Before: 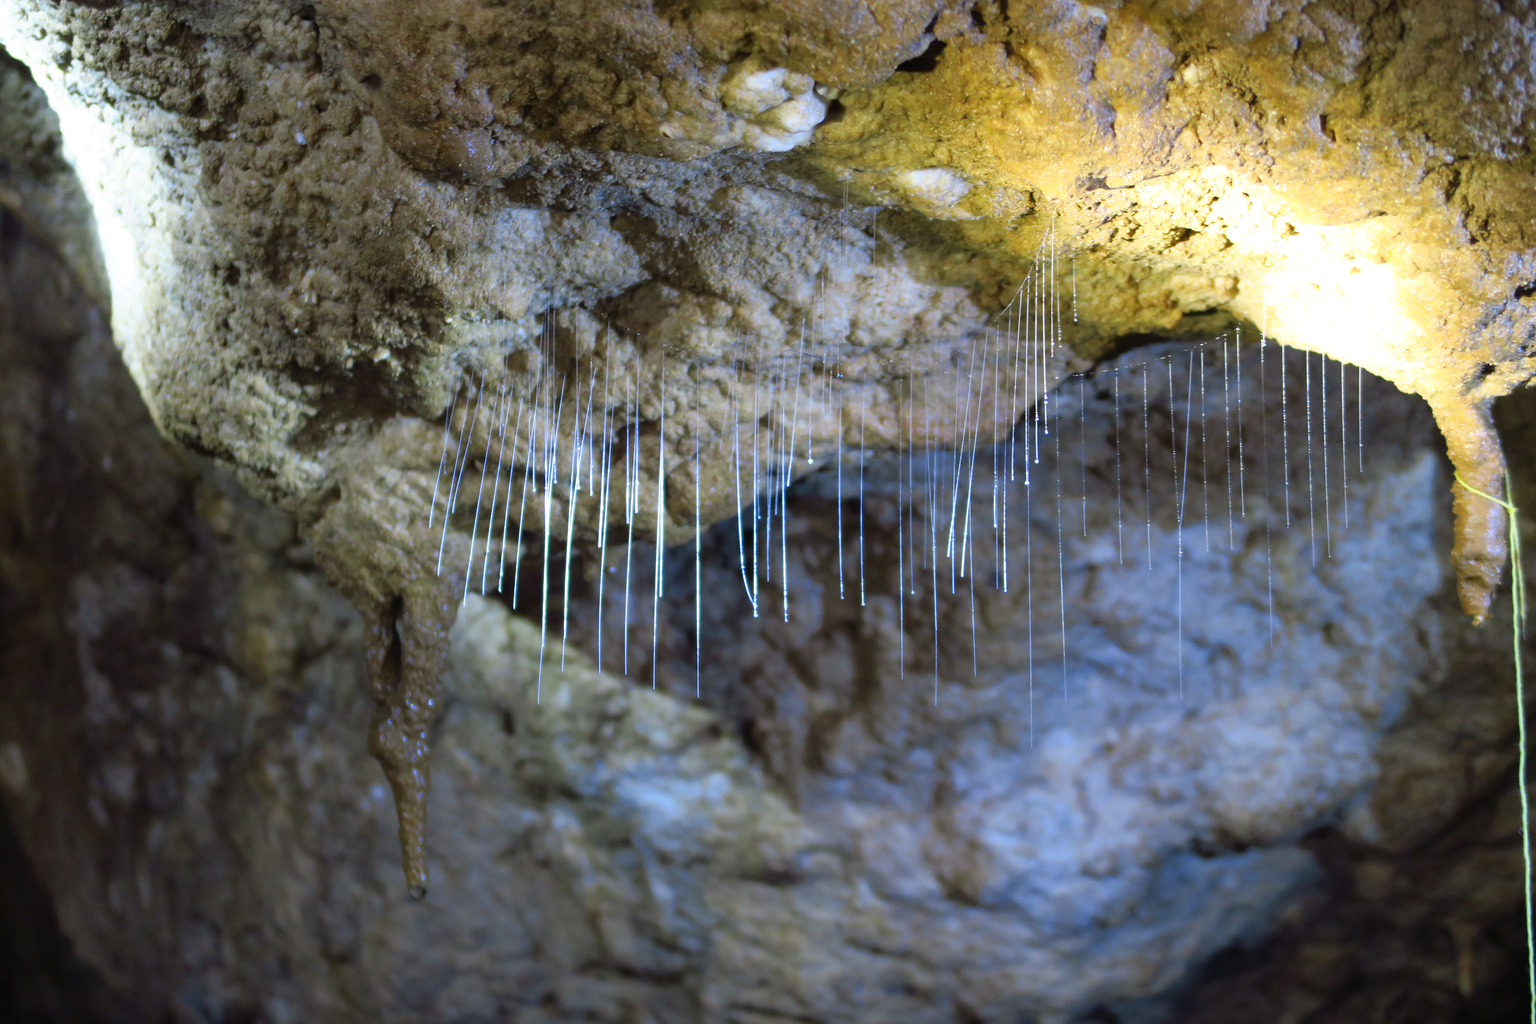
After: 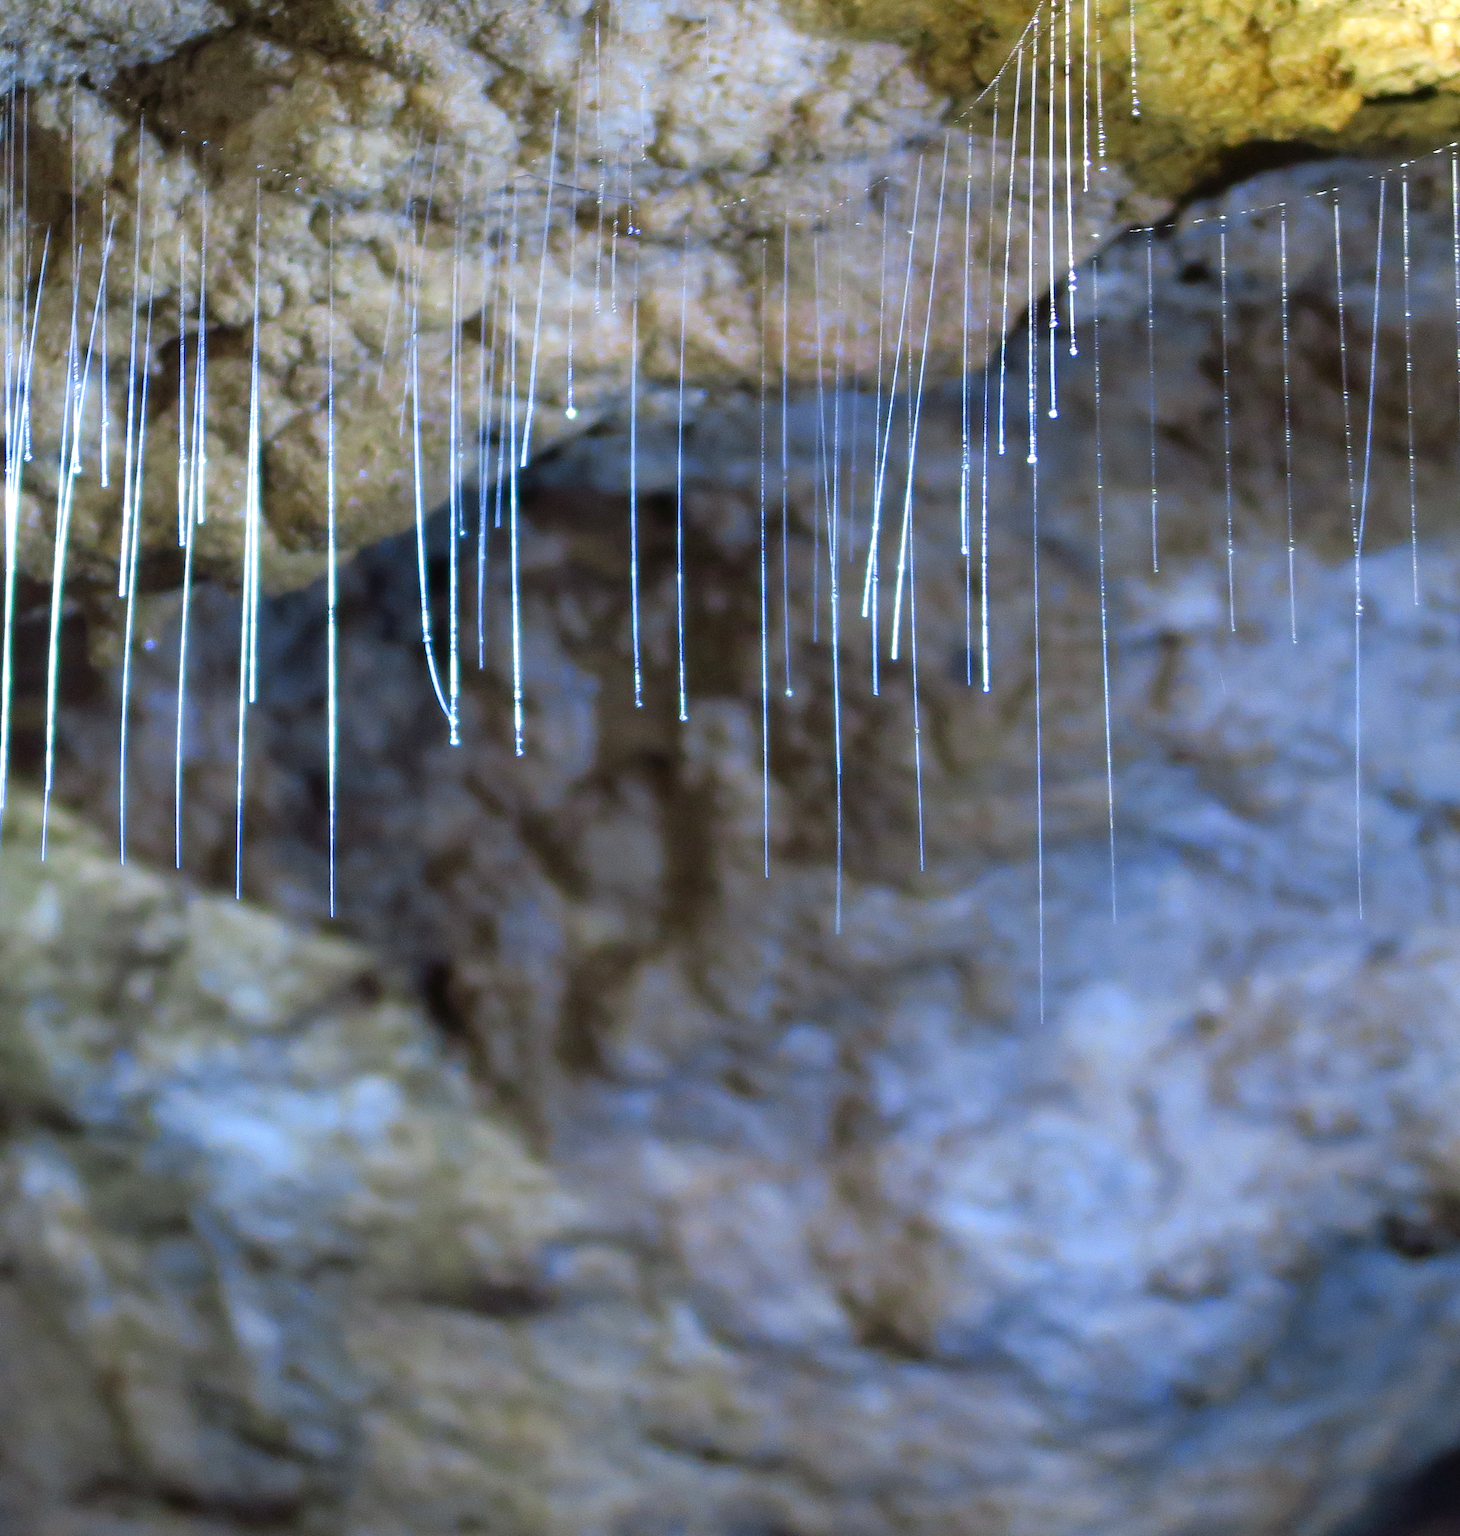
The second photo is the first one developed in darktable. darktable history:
exposure: black level correction 0.001, exposure 0.193 EV, compensate exposure bias true, compensate highlight preservation false
crop: left 35.317%, top 26.114%, right 20.005%, bottom 3.419%
